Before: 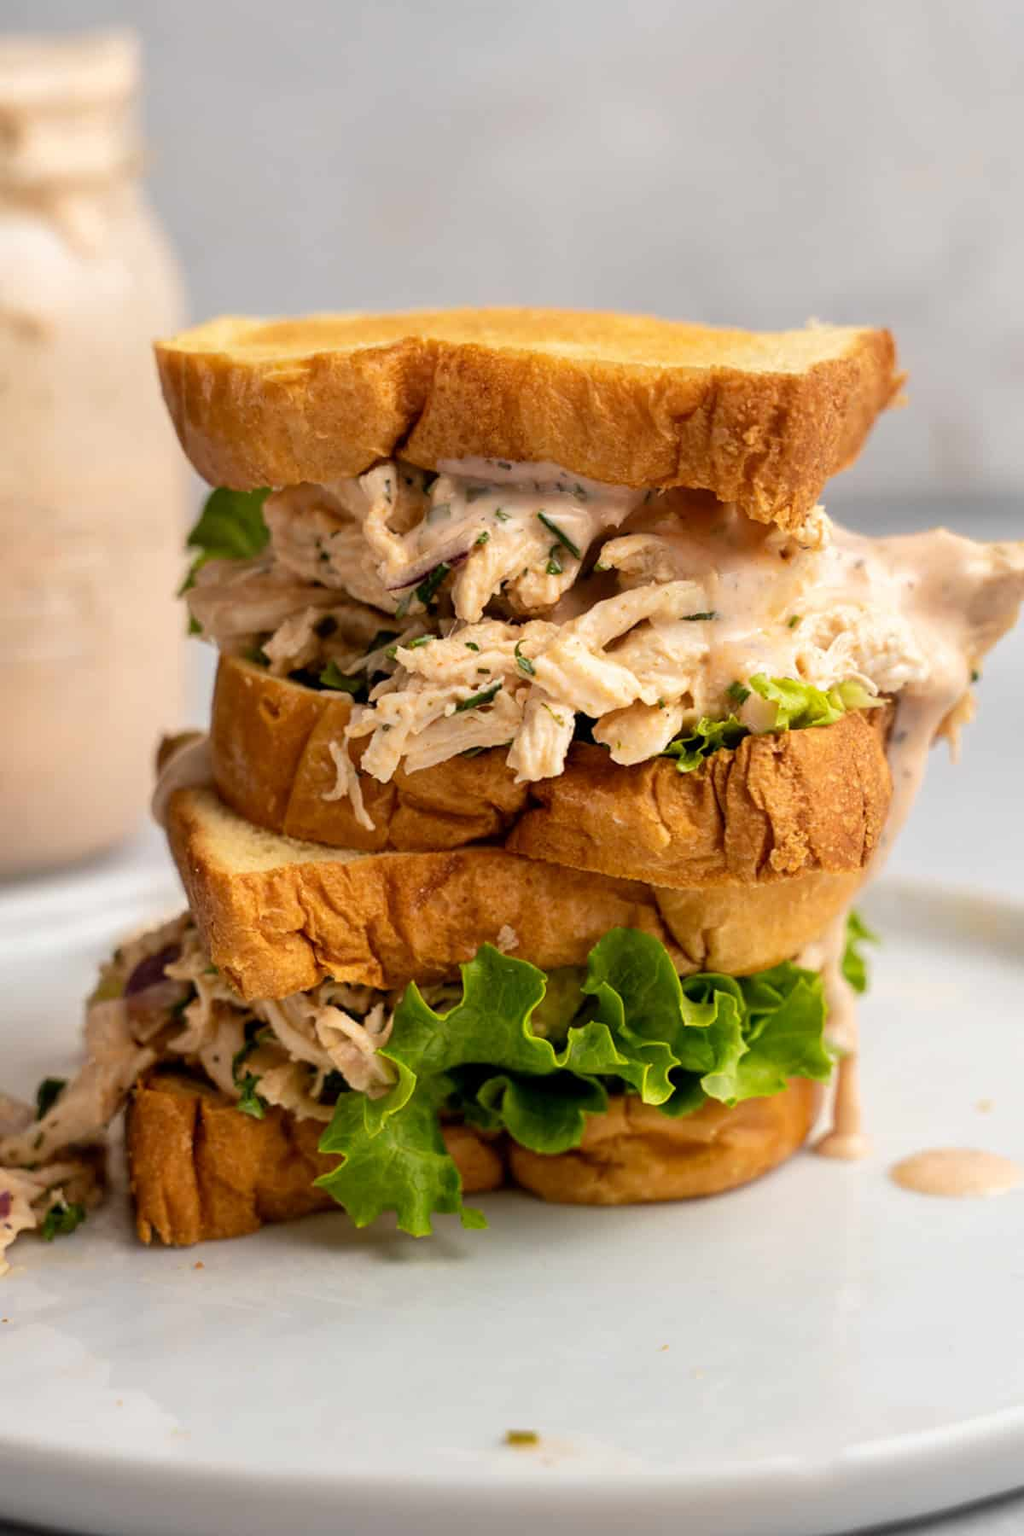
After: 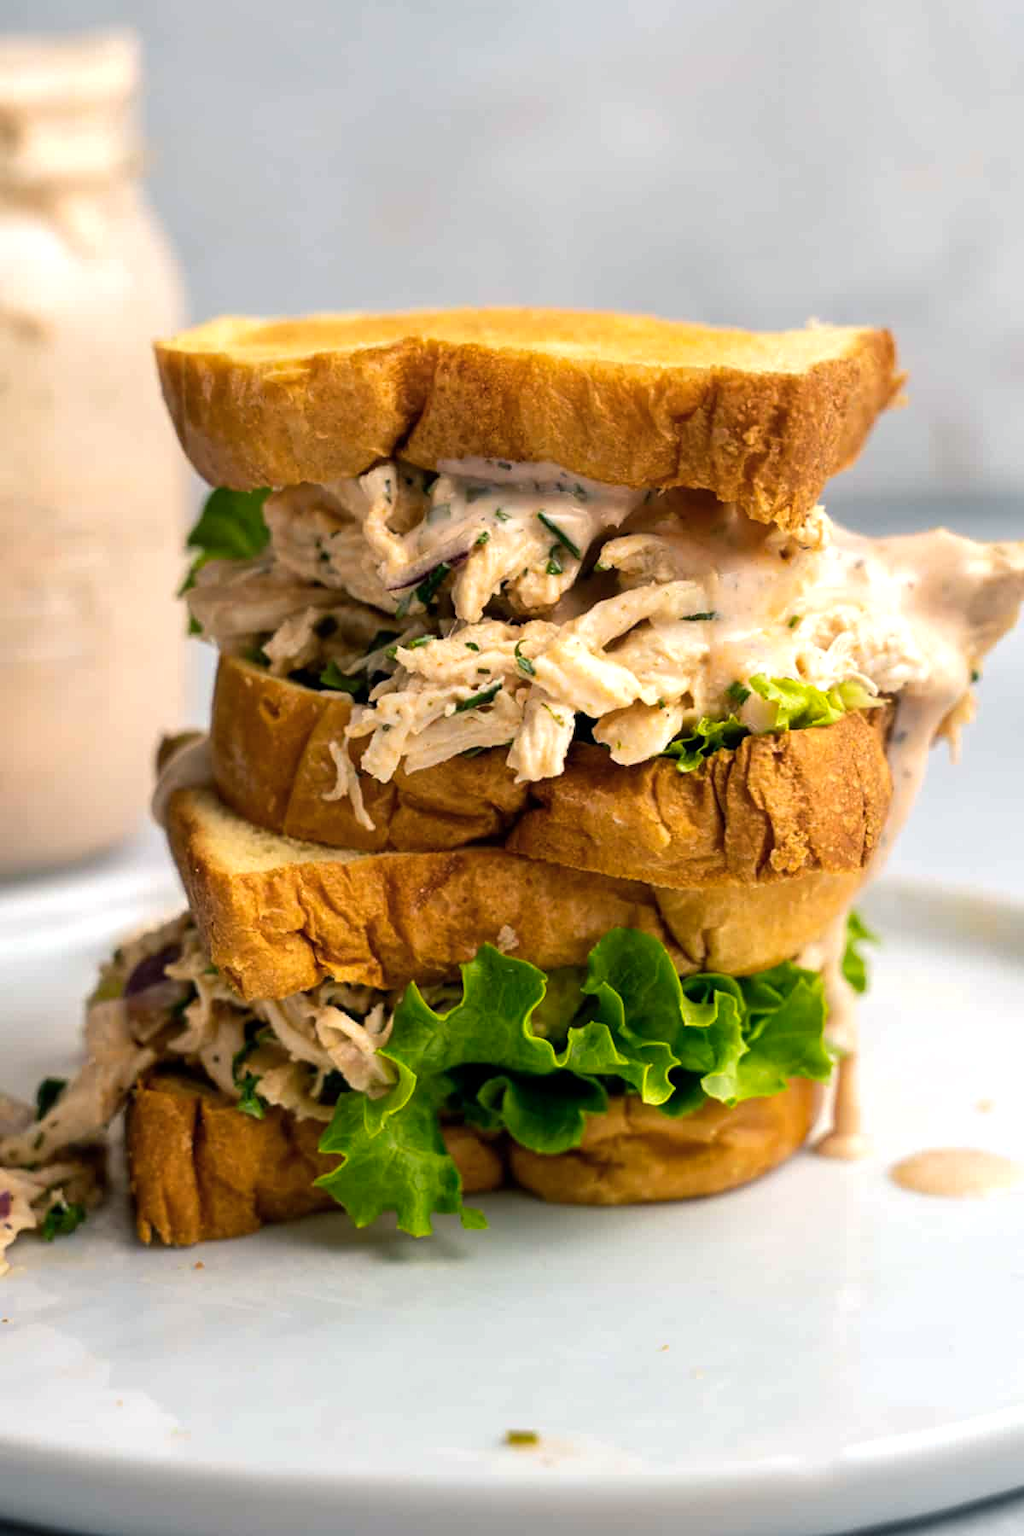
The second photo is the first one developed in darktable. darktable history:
color balance rgb: shadows lift › chroma 4.104%, shadows lift › hue 254.69°, power › luminance -7.772%, power › chroma 1.099%, power › hue 216.71°, perceptual saturation grading › global saturation 0.403%, perceptual brilliance grading › highlights 7.985%, perceptual brilliance grading › mid-tones 4.164%, perceptual brilliance grading › shadows 1.893%, global vibrance 21.458%
